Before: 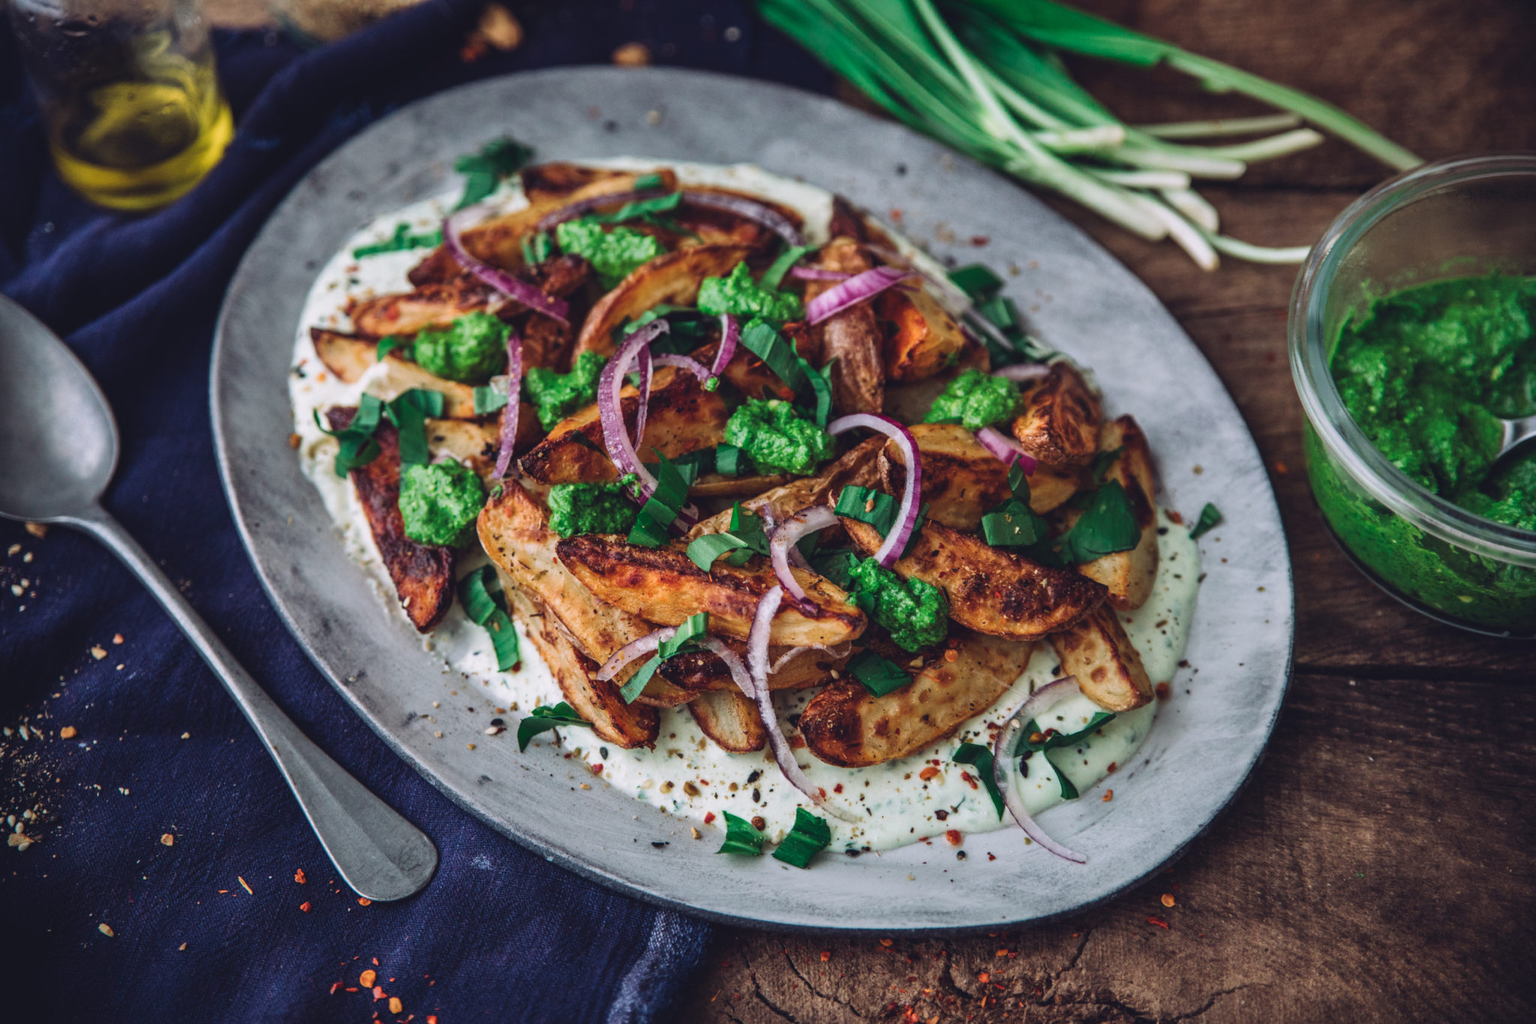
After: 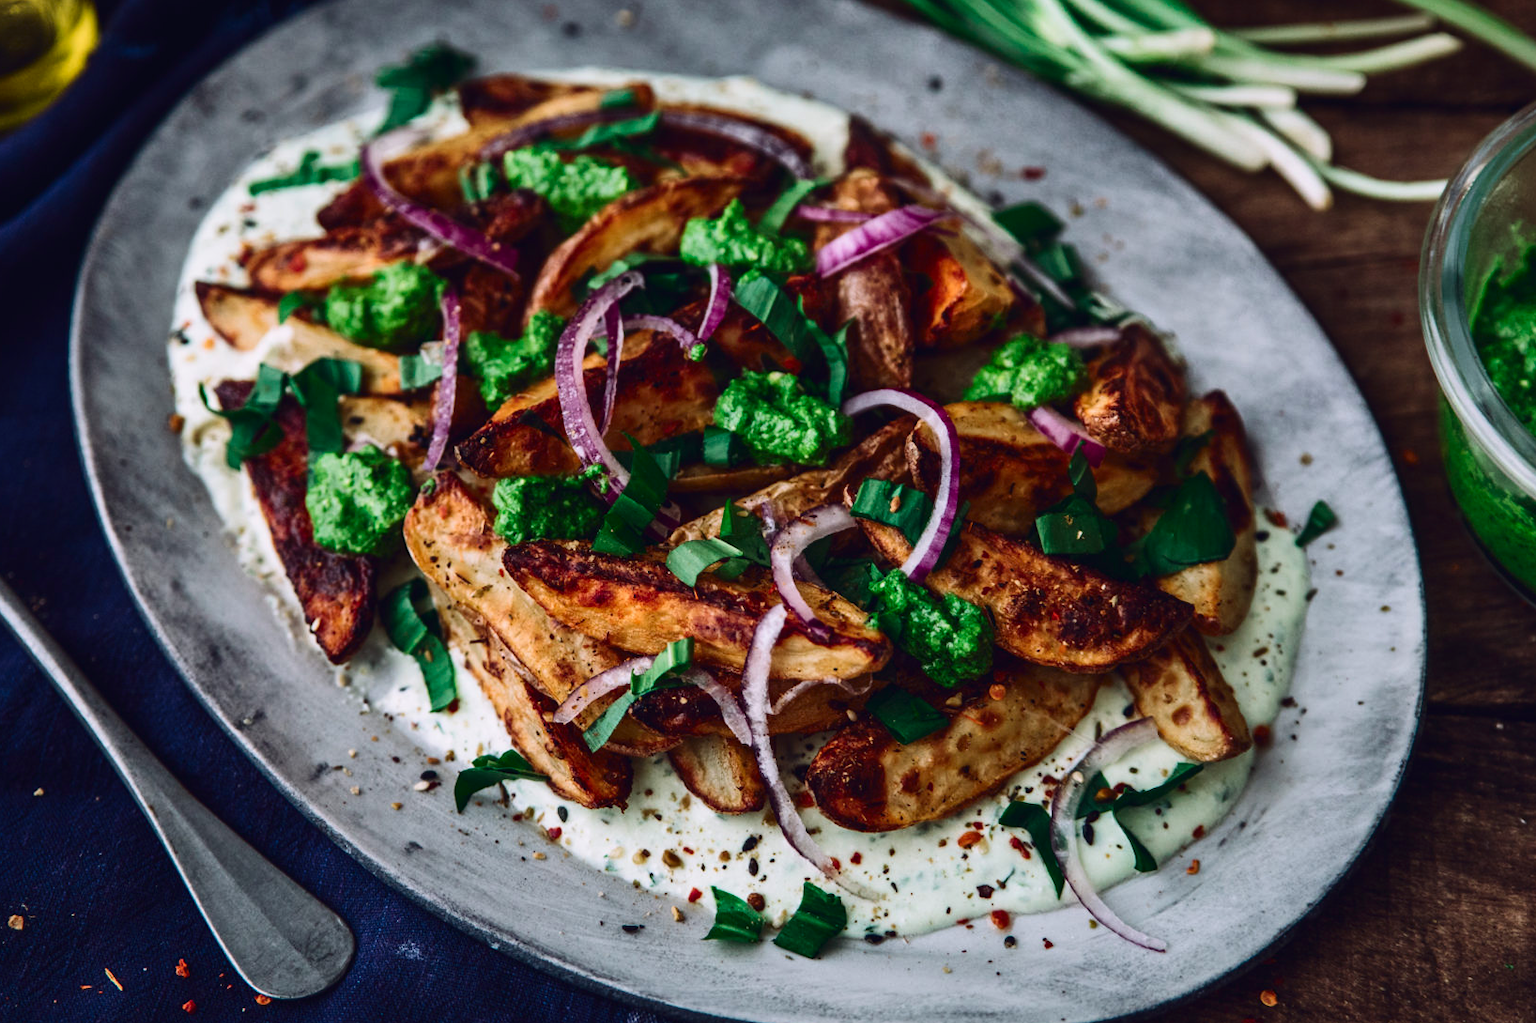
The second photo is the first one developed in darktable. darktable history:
contrast brightness saturation: contrast 0.2, brightness -0.11, saturation 0.1
crop and rotate: left 10.071%, top 10.071%, right 10.02%, bottom 10.02%
